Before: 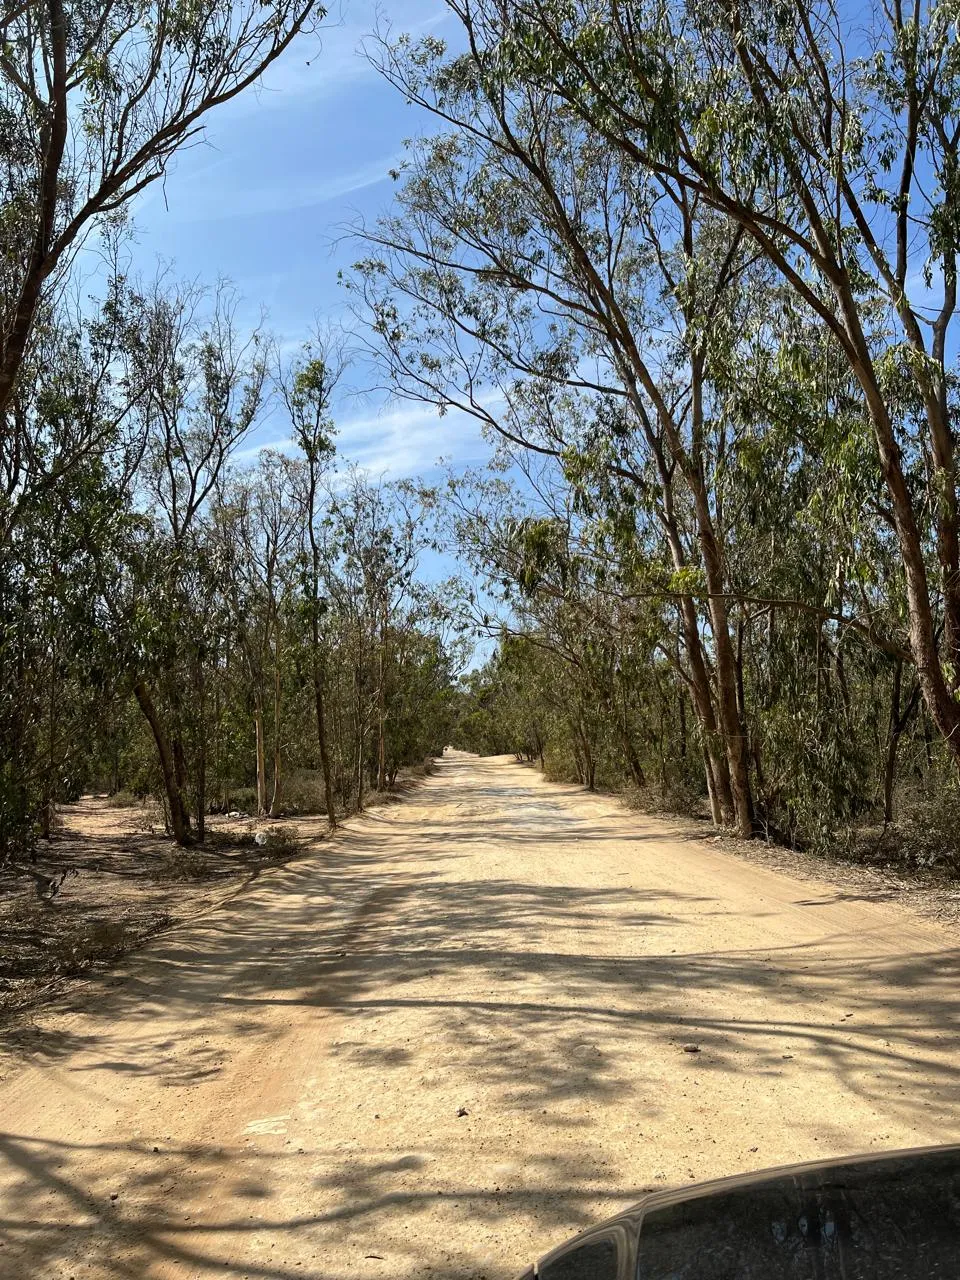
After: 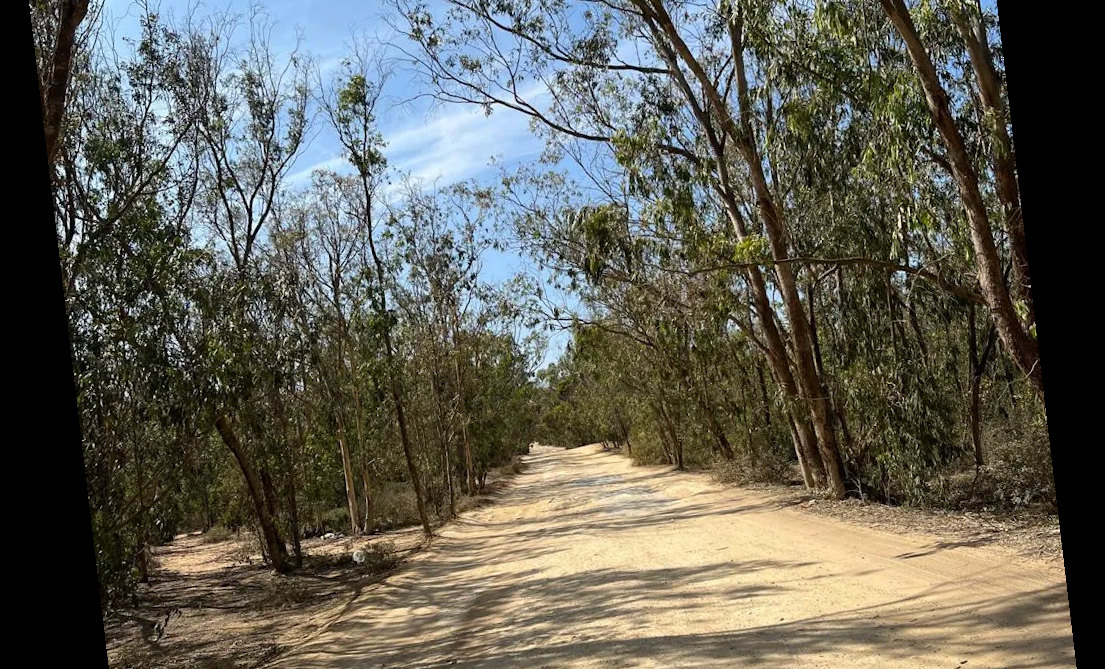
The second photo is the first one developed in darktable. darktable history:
rotate and perspective: rotation -6.83°, automatic cropping off
crop and rotate: top 26.056%, bottom 25.543%
